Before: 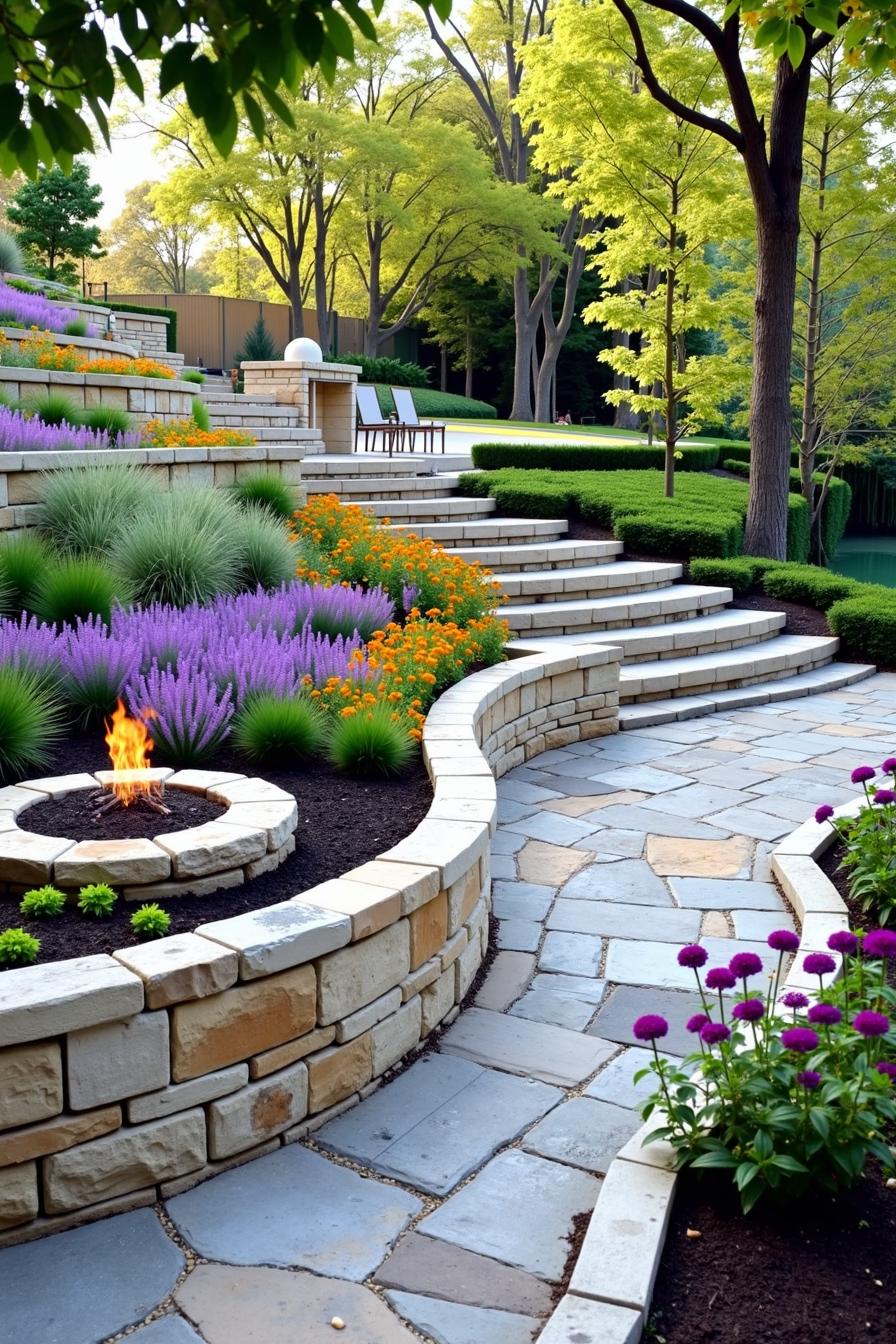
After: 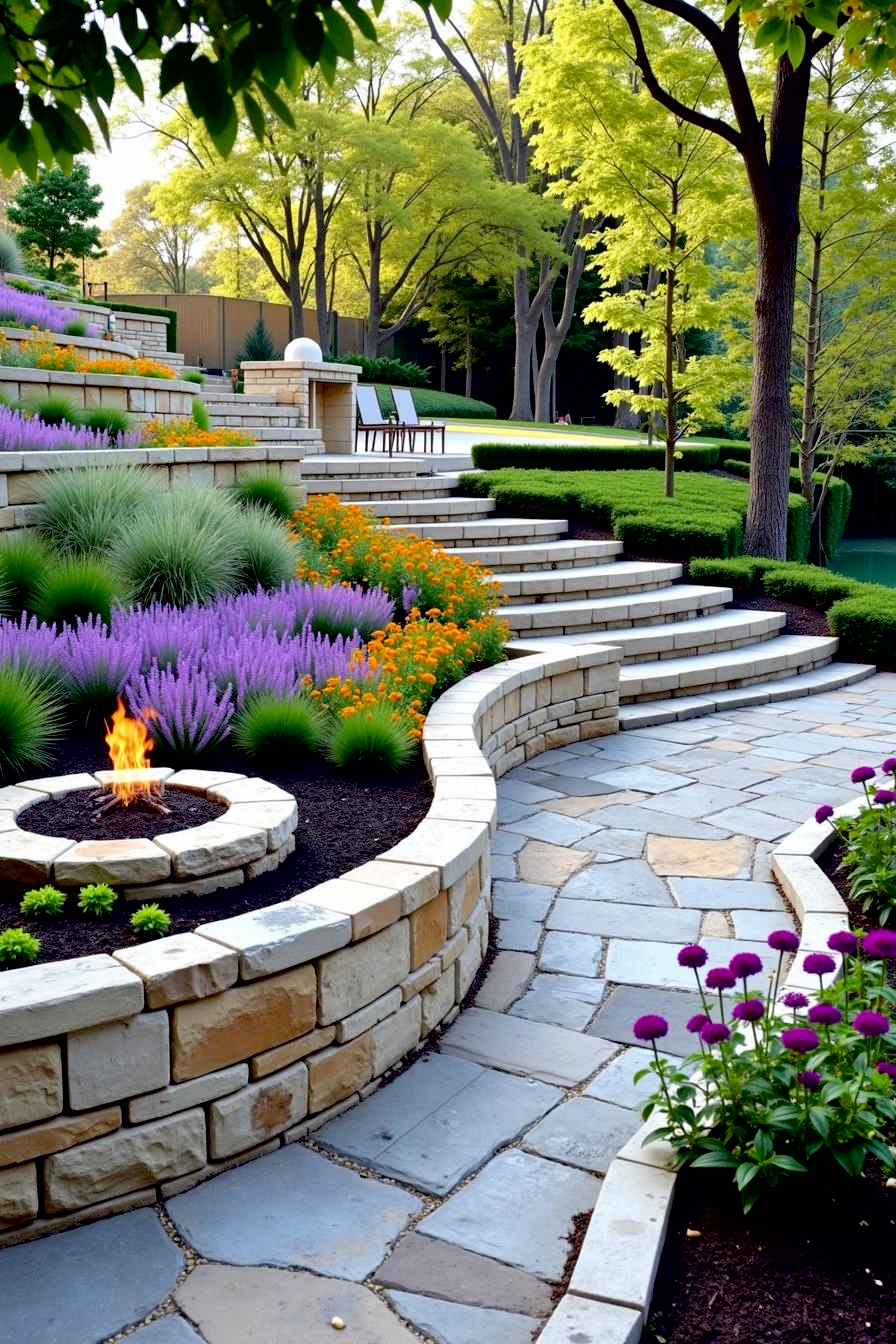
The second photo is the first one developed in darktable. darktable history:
shadows and highlights: radius 134.47, soften with gaussian
exposure: black level correction 0.01, exposure 0.008 EV, compensate highlight preservation false
